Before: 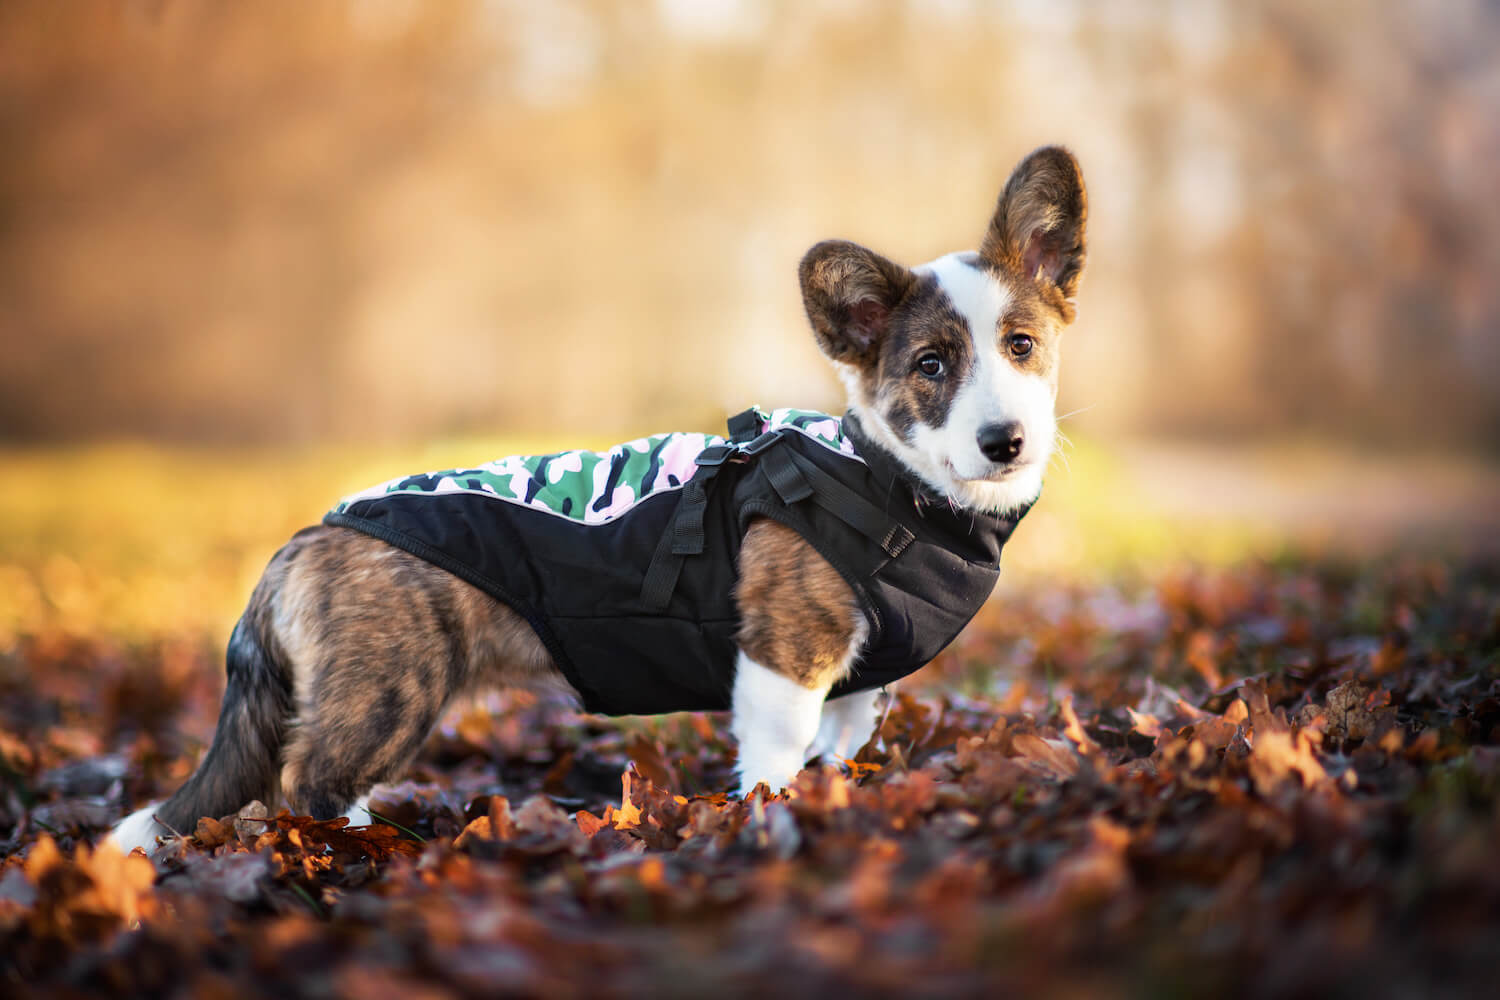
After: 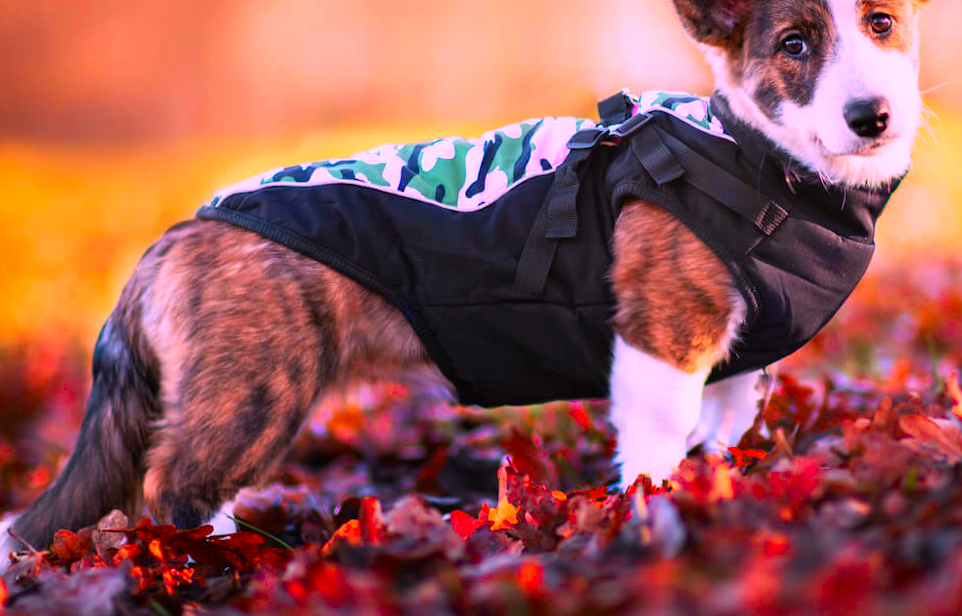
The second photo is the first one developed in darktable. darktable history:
crop: left 6.488%, top 27.668%, right 24.183%, bottom 8.656%
color correction: highlights a* 19.5, highlights b* -11.53, saturation 1.69
rotate and perspective: rotation -1.68°, lens shift (vertical) -0.146, crop left 0.049, crop right 0.912, crop top 0.032, crop bottom 0.96
